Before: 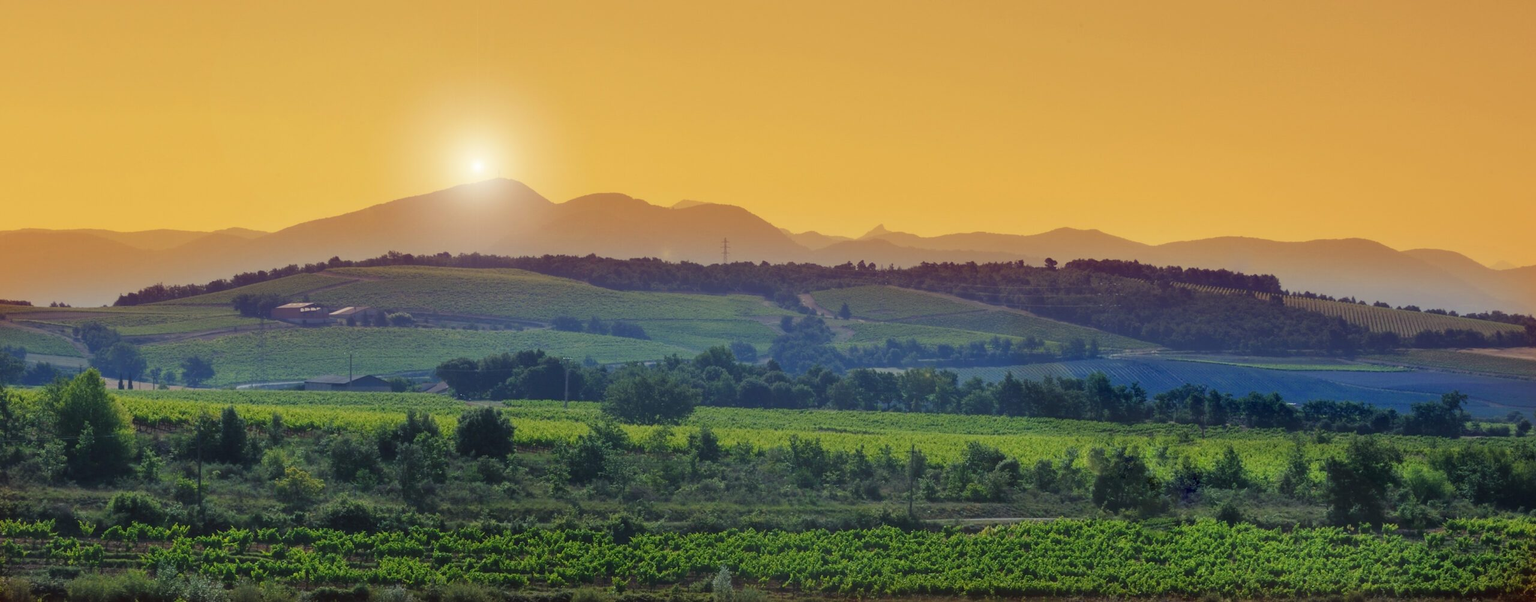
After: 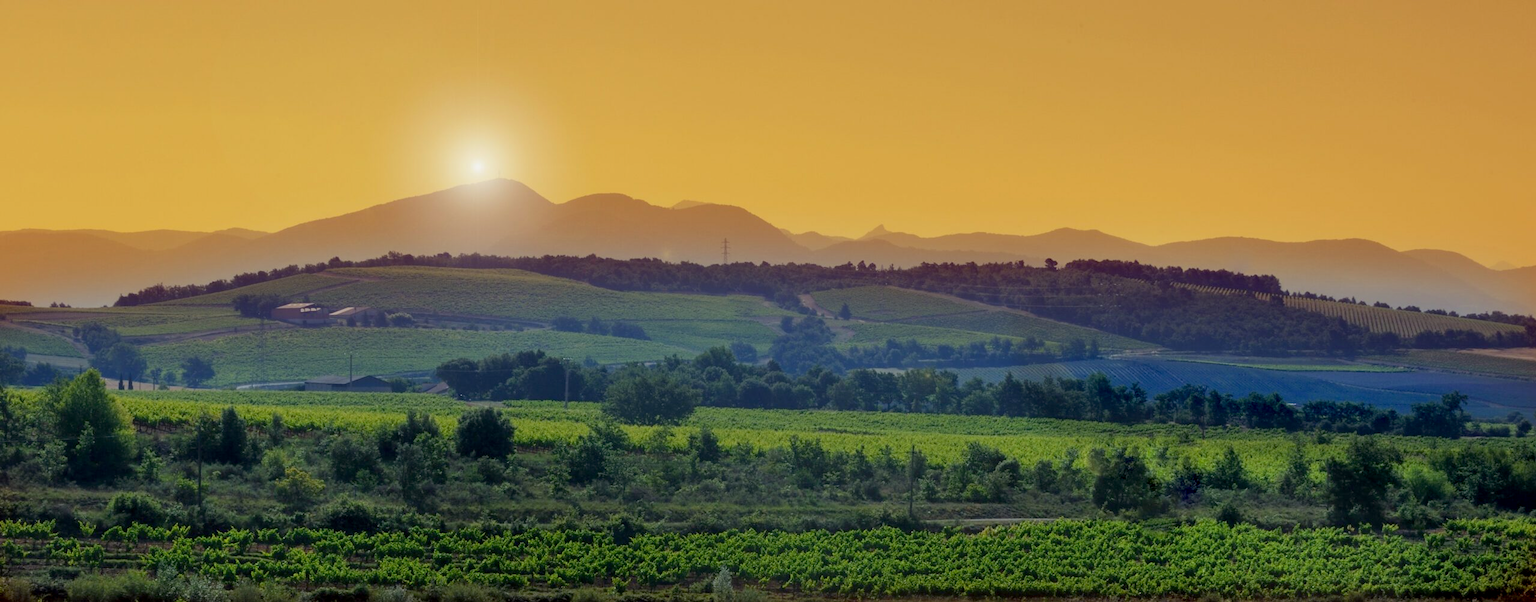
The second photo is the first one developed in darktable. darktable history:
exposure: black level correction 0.009, exposure -0.162 EV, compensate highlight preservation false
